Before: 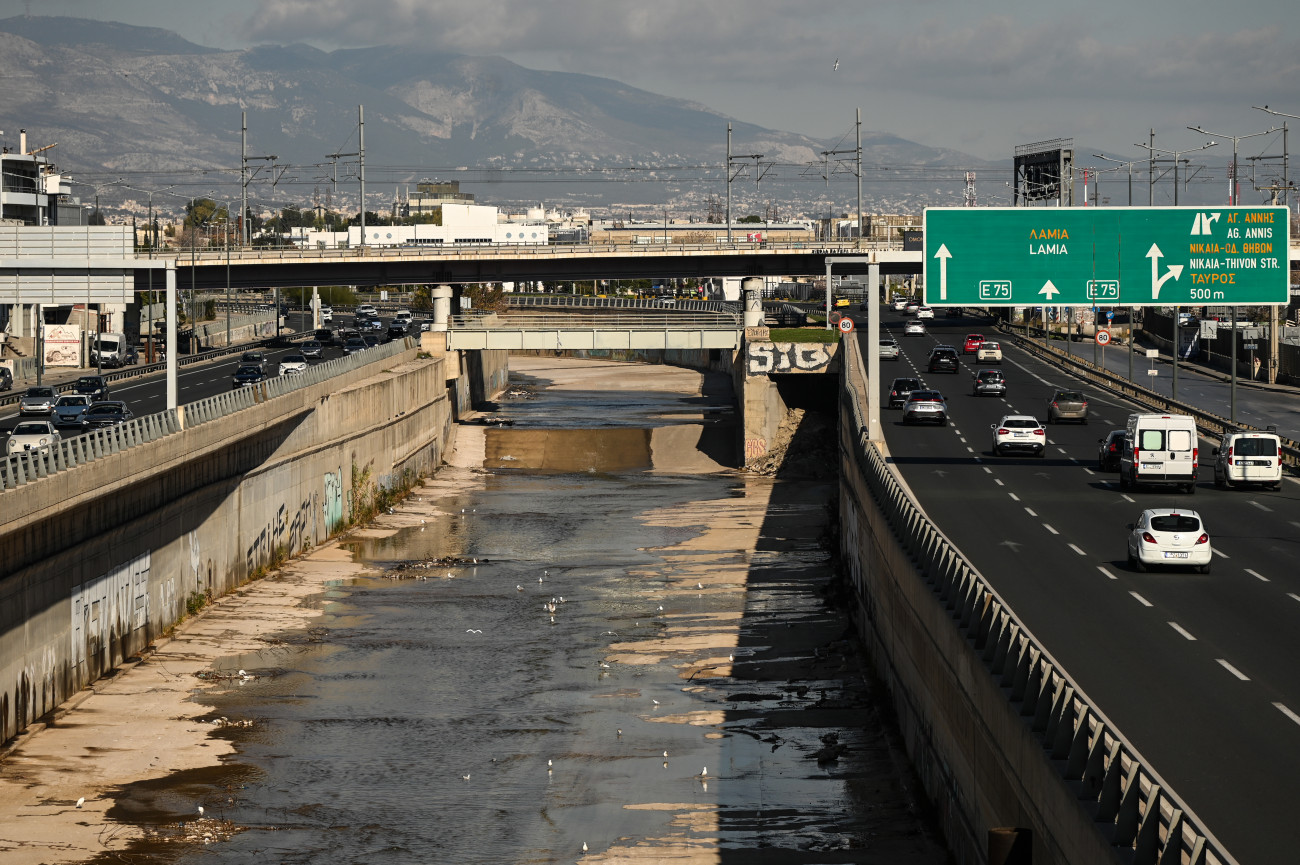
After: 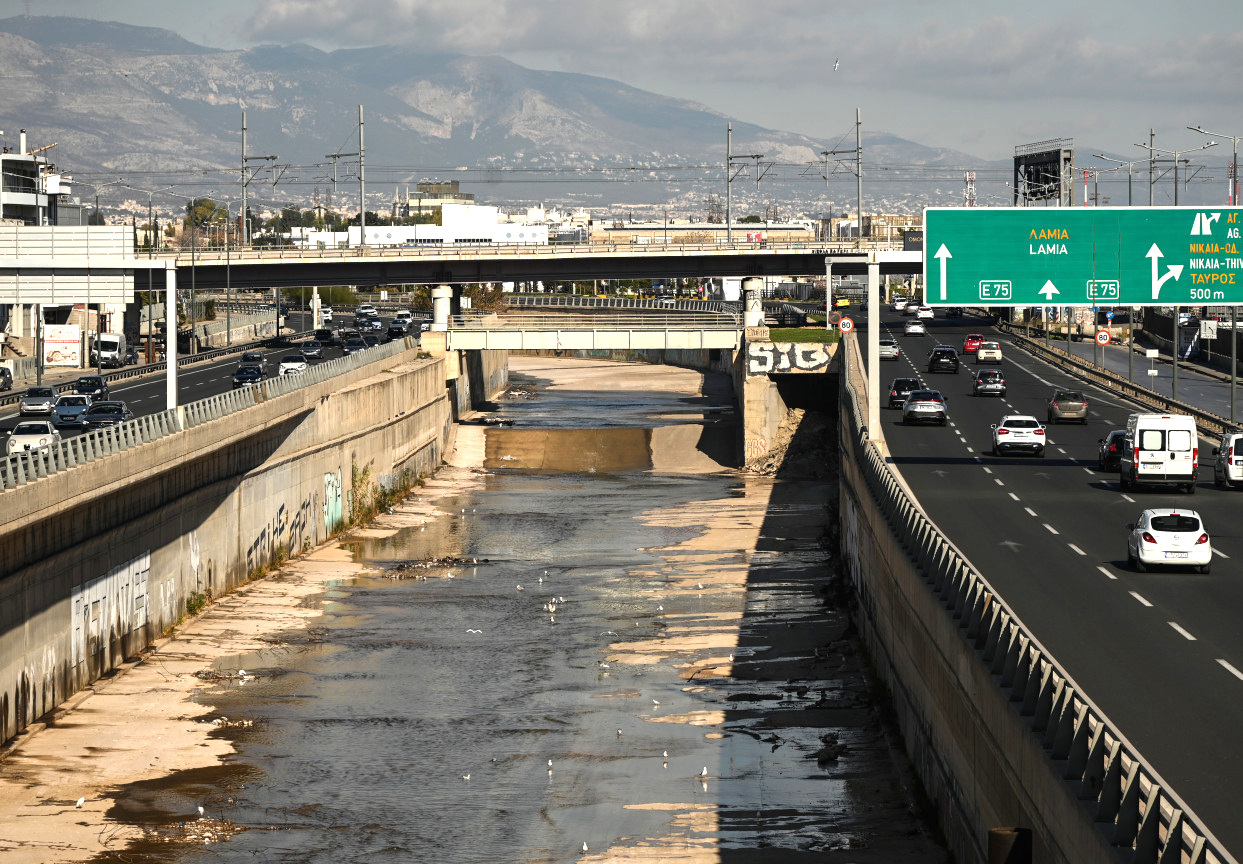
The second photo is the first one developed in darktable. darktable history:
exposure: black level correction 0, exposure 0.695 EV, compensate highlight preservation false
crop: right 4.339%, bottom 0.021%
